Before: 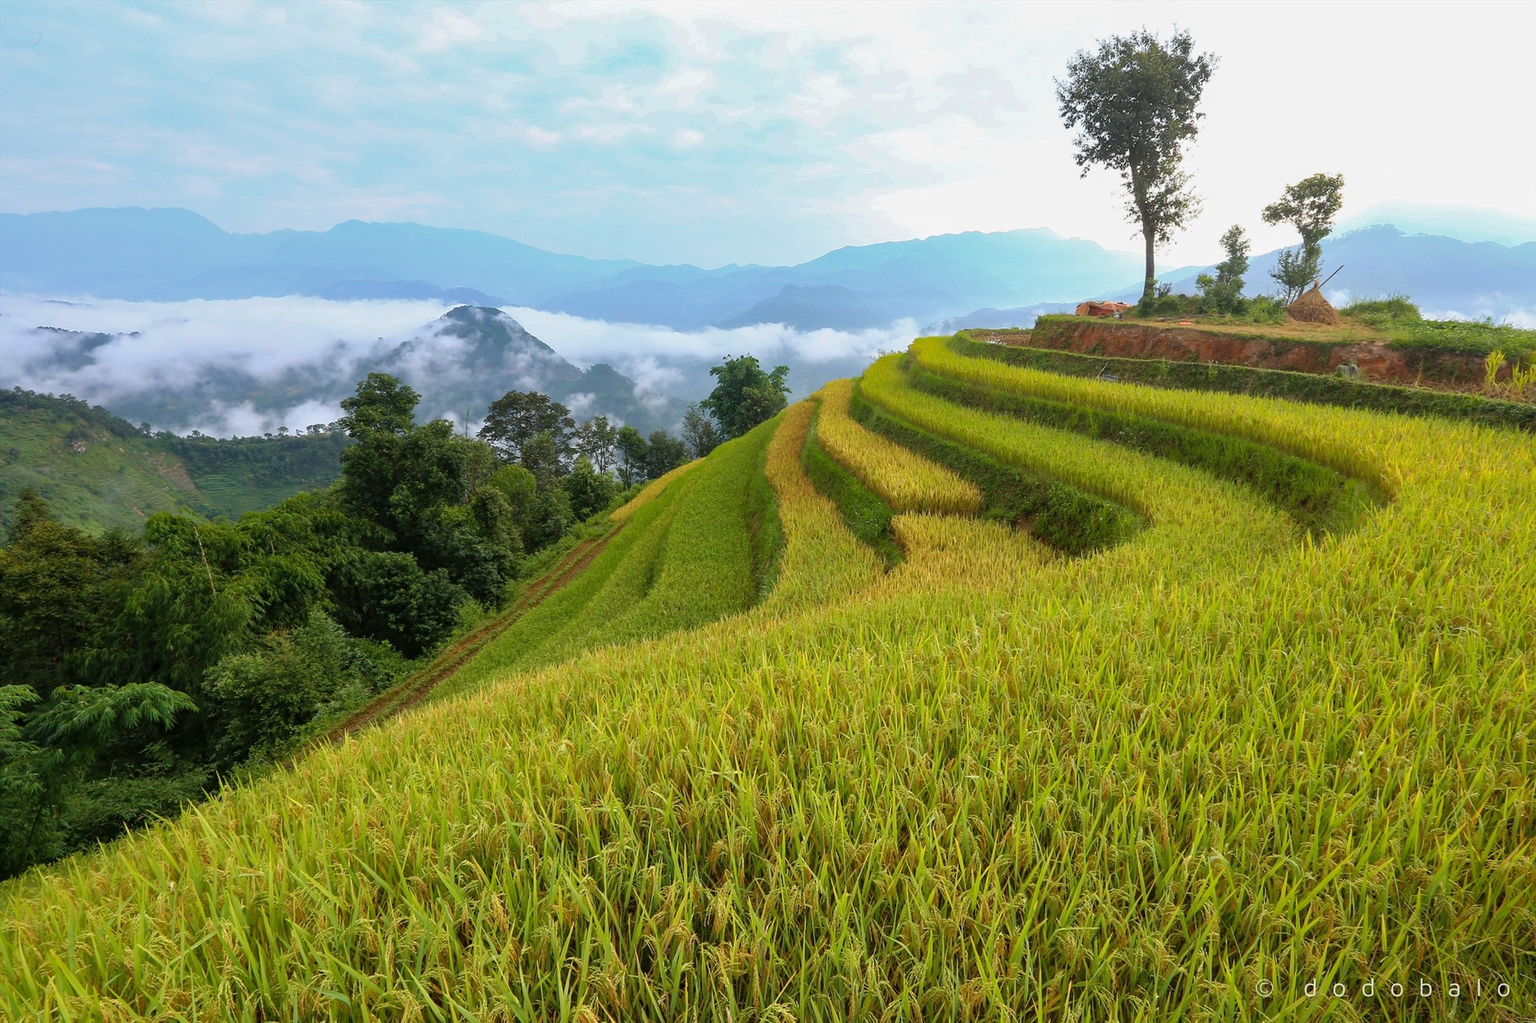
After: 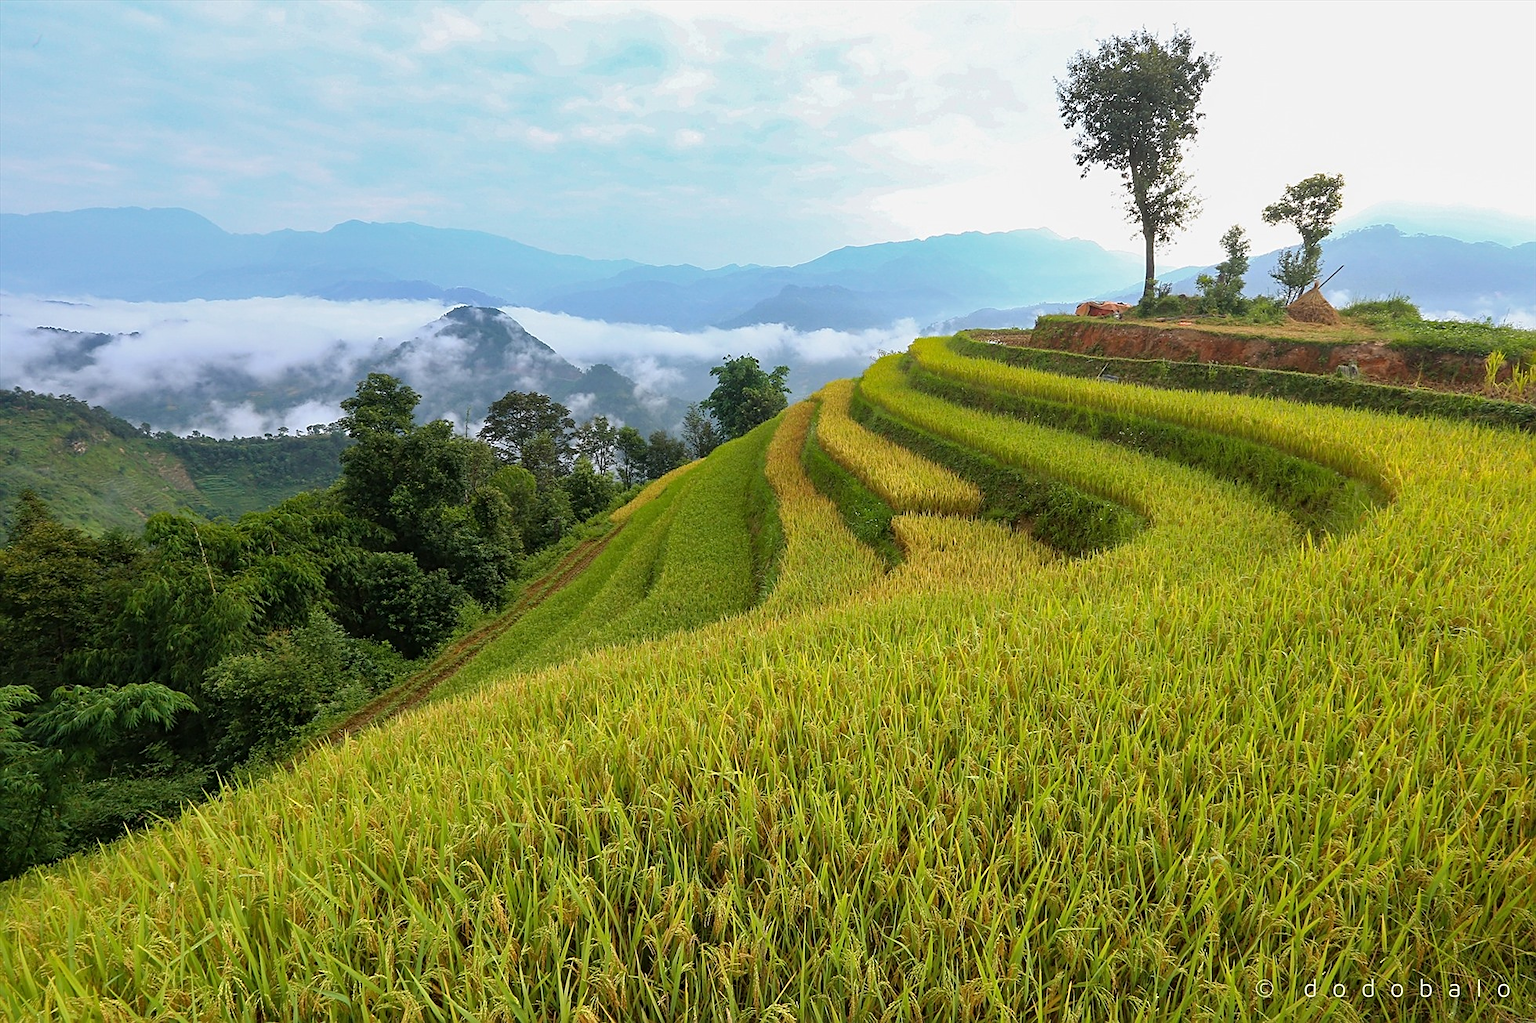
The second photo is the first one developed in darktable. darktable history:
rotate and perspective: crop left 0, crop top 0
sharpen: on, module defaults
